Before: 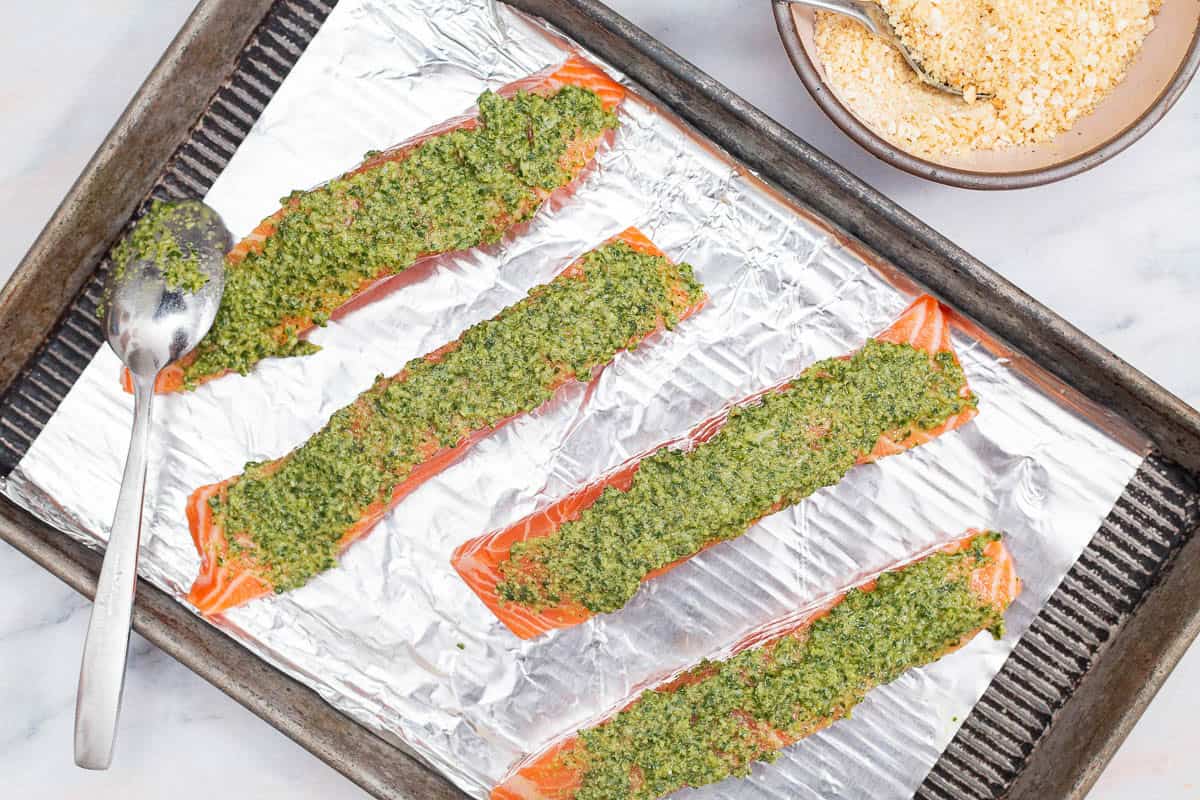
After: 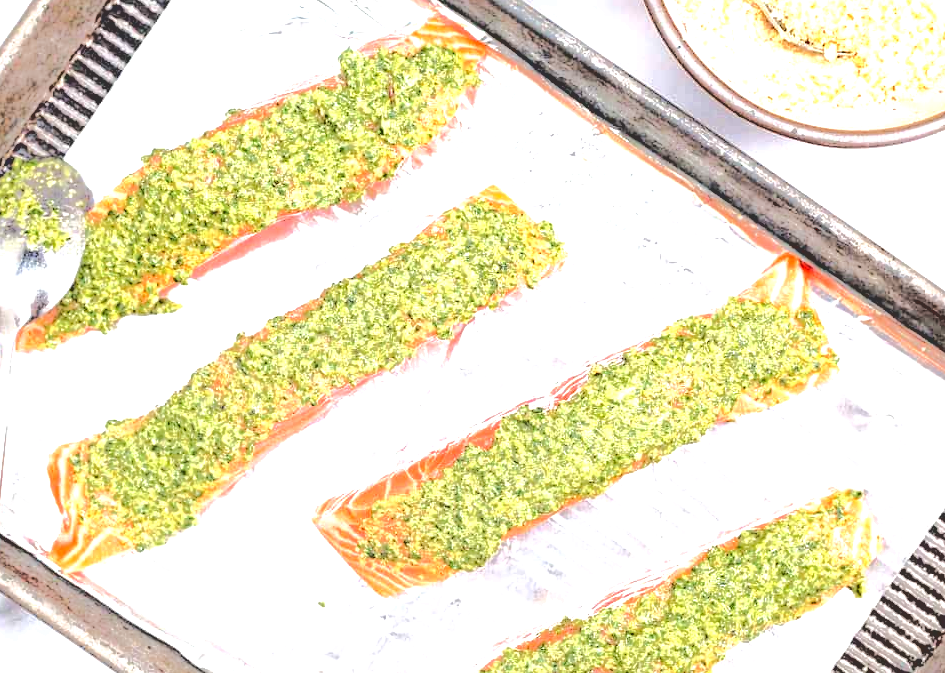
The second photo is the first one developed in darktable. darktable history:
base curve: curves: ch0 [(0.065, 0.026) (0.236, 0.358) (0.53, 0.546) (0.777, 0.841) (0.924, 0.992)]
crop: left 11.597%, top 5.296%, right 9.589%, bottom 10.542%
exposure: exposure 1.139 EV, compensate highlight preservation false
tone equalizer: edges refinement/feathering 500, mask exposure compensation -1.57 EV, preserve details no
